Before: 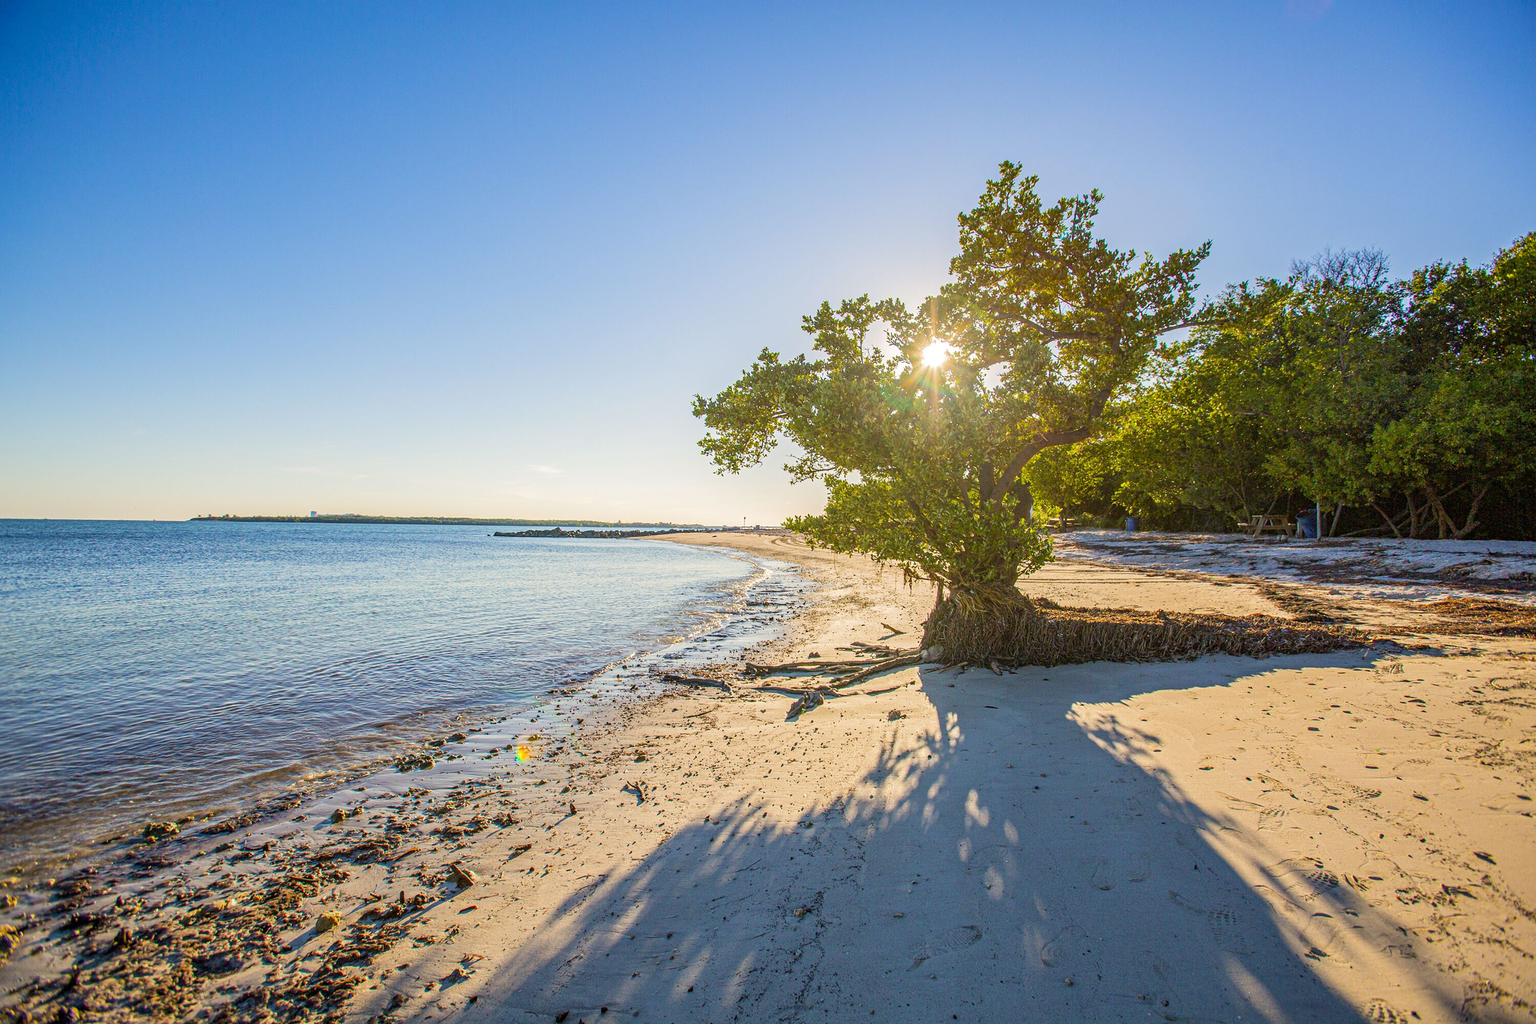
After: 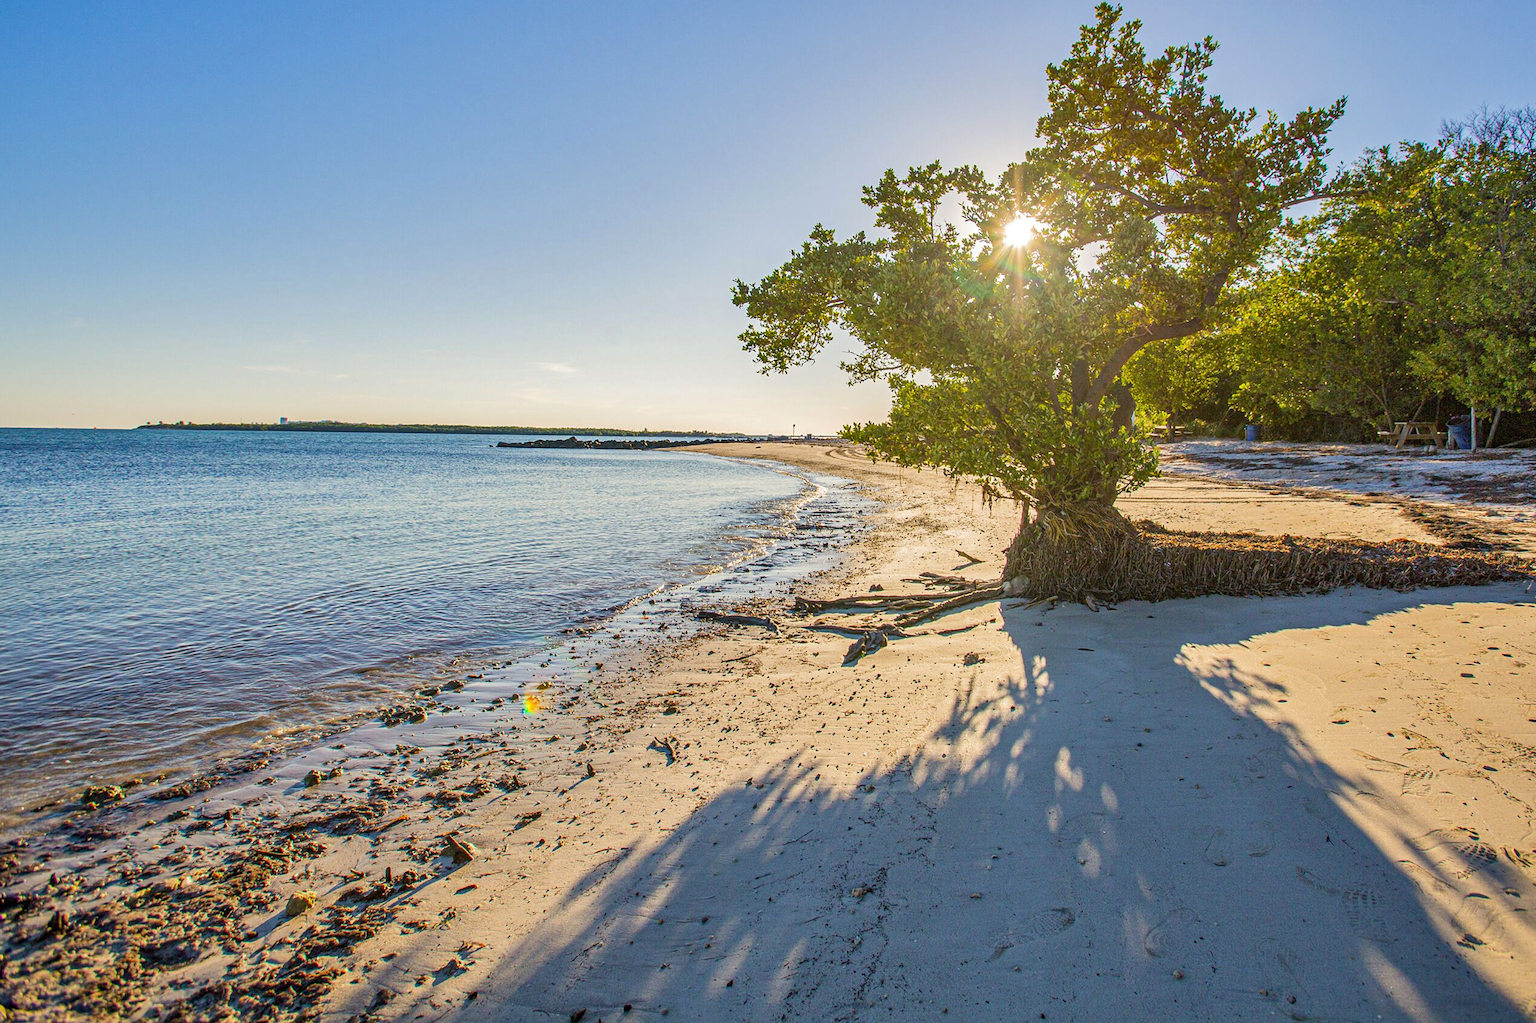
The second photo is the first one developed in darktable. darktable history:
shadows and highlights: soften with gaussian
crop and rotate: left 4.842%, top 15.51%, right 10.668%
